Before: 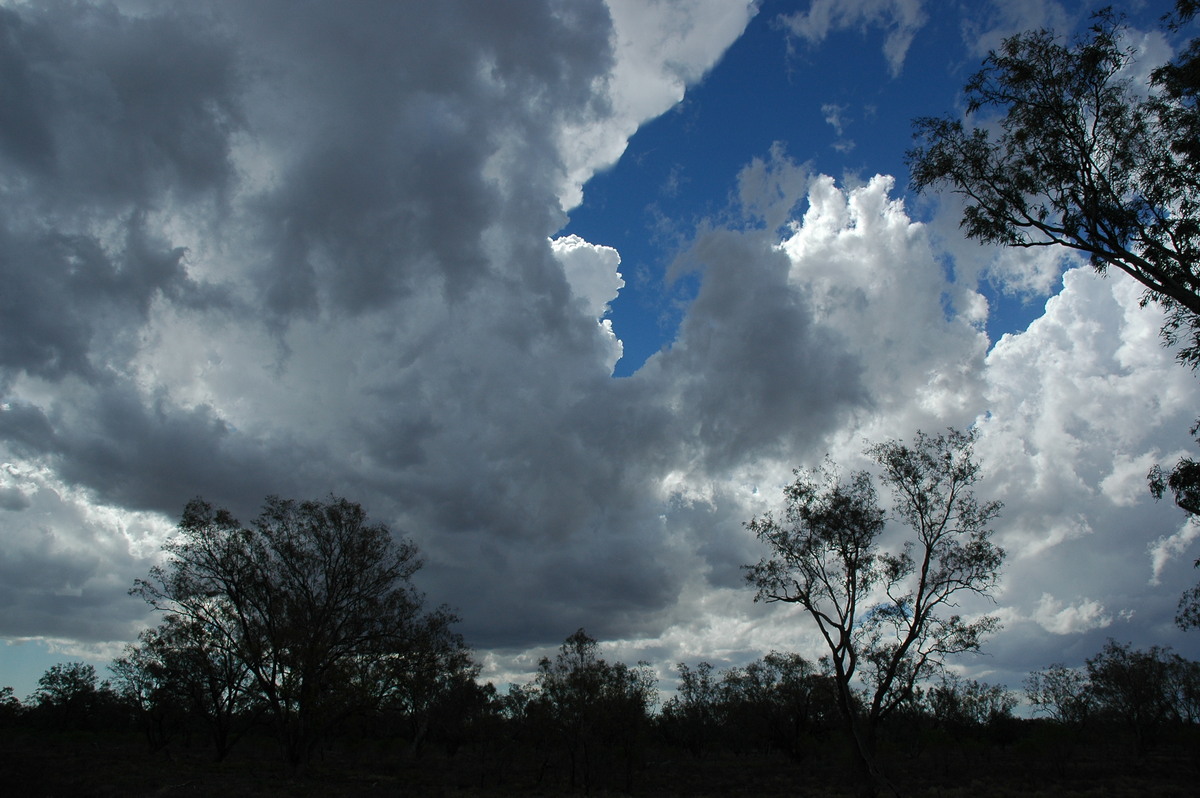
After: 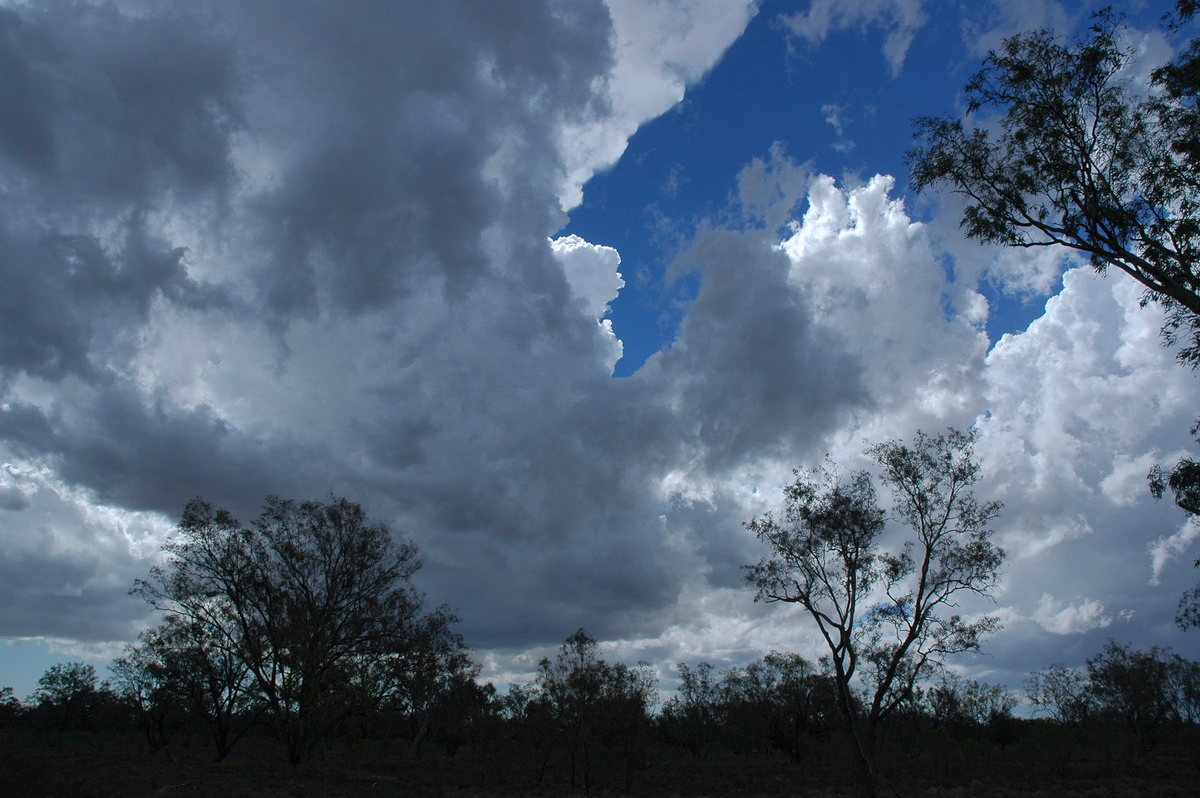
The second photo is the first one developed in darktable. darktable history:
color calibration: gray › normalize channels true, illuminant as shot in camera, x 0.358, y 0.373, temperature 4628.91 K, gamut compression 0.021
shadows and highlights: on, module defaults
